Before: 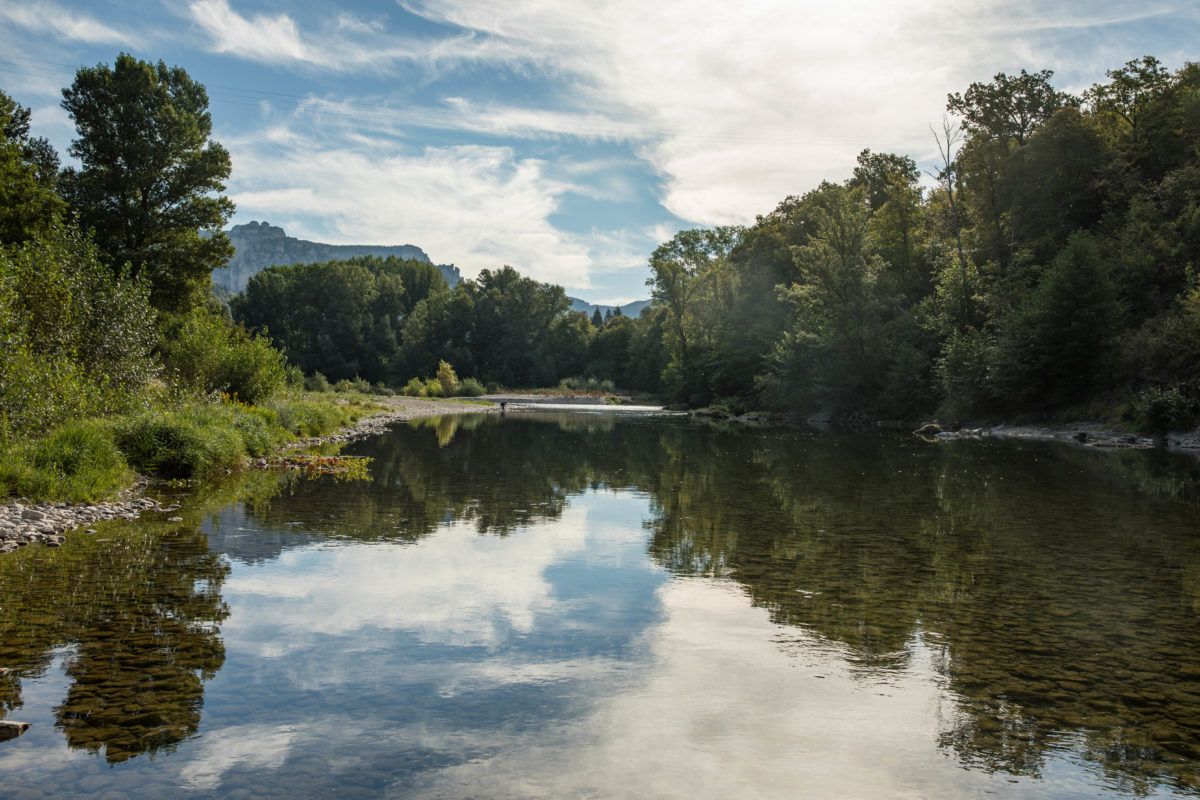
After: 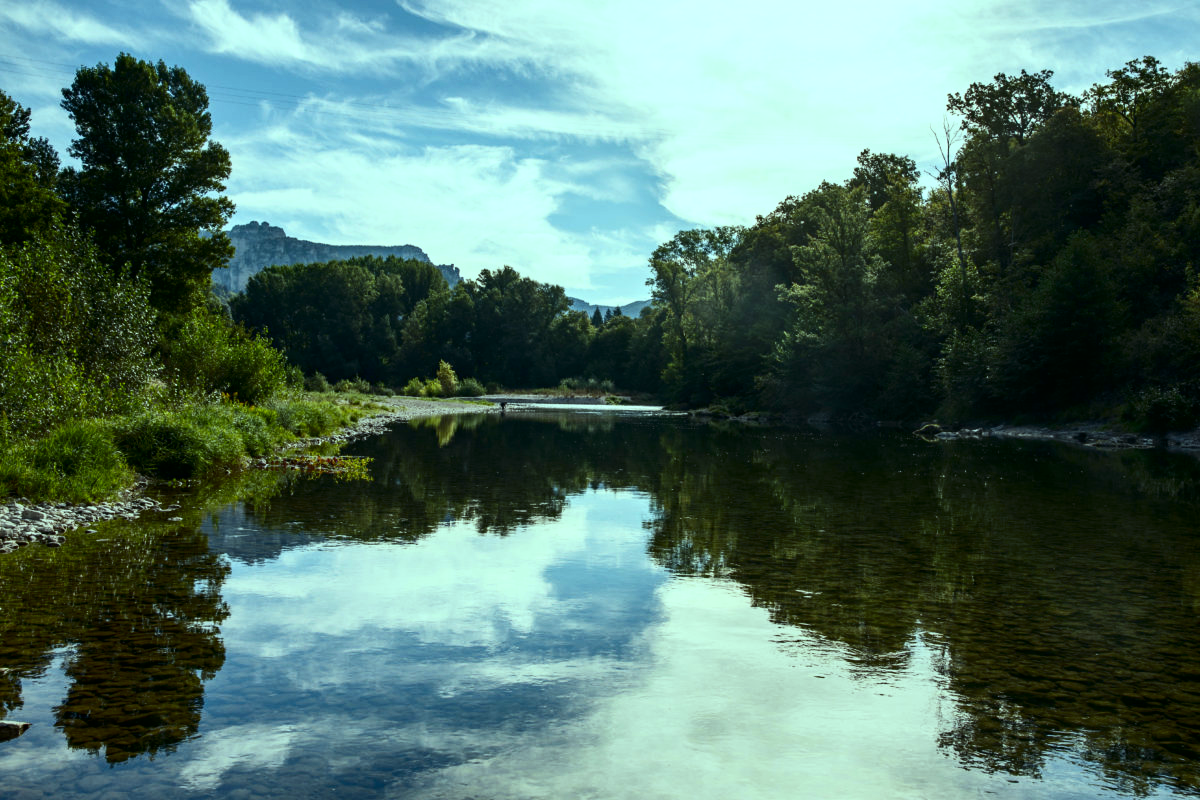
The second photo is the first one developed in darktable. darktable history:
color balance: mode lift, gamma, gain (sRGB), lift [0.997, 0.979, 1.021, 1.011], gamma [1, 1.084, 0.916, 0.998], gain [1, 0.87, 1.13, 1.101], contrast 4.55%, contrast fulcrum 38.24%, output saturation 104.09%
contrast brightness saturation: contrast 0.2, brightness -0.11, saturation 0.1
